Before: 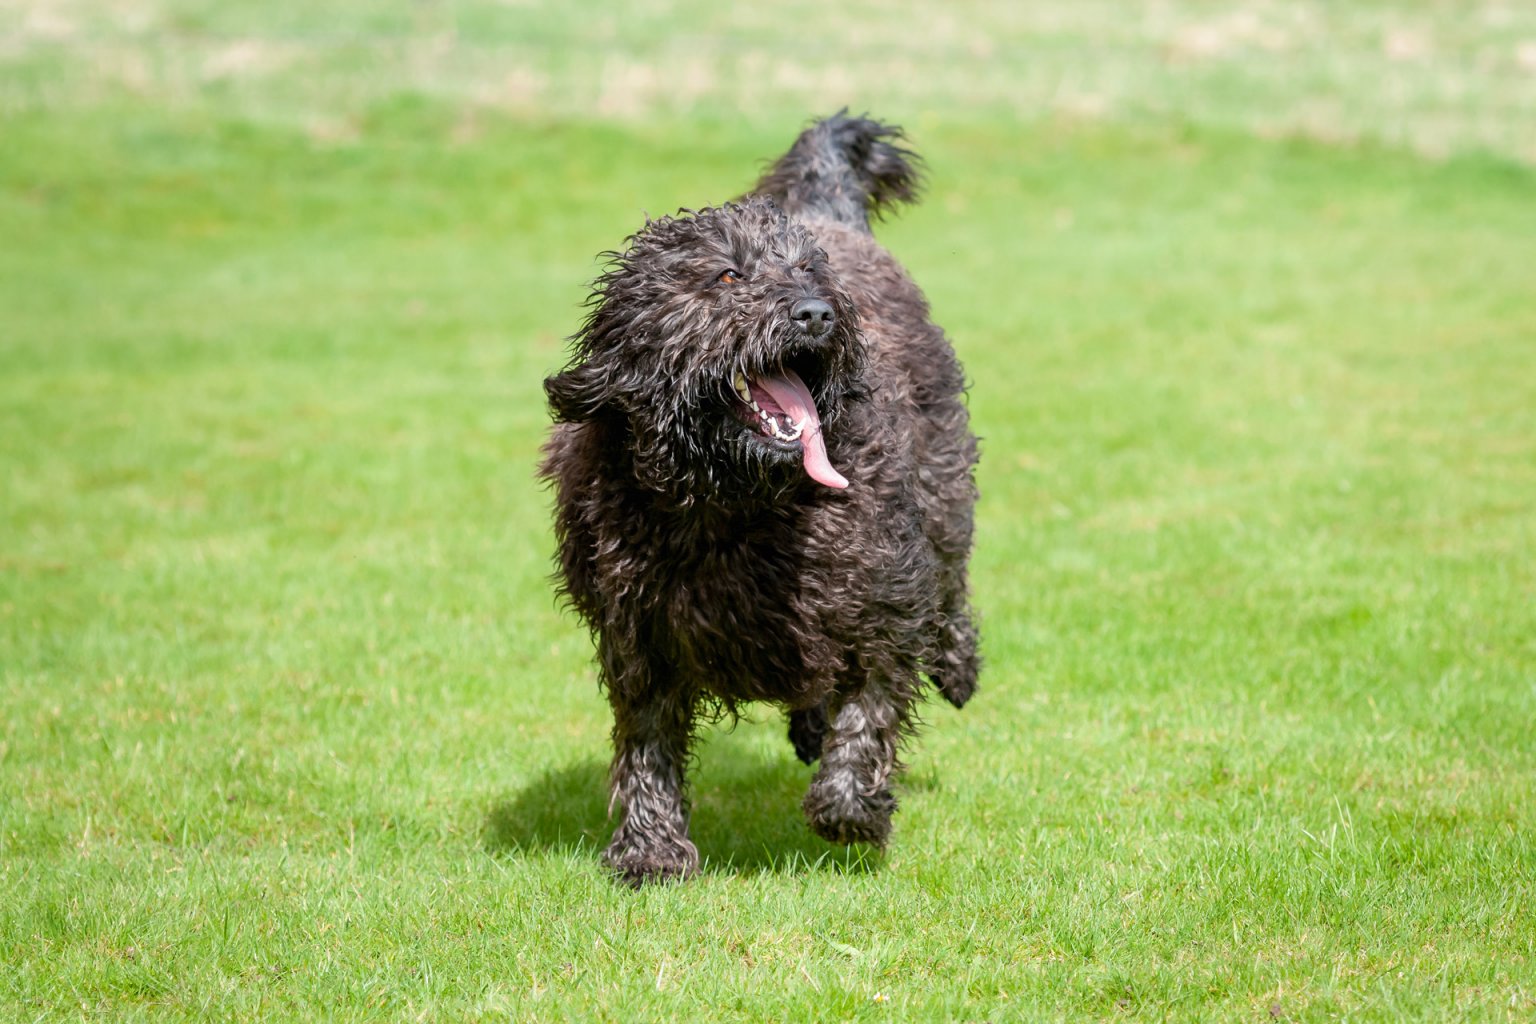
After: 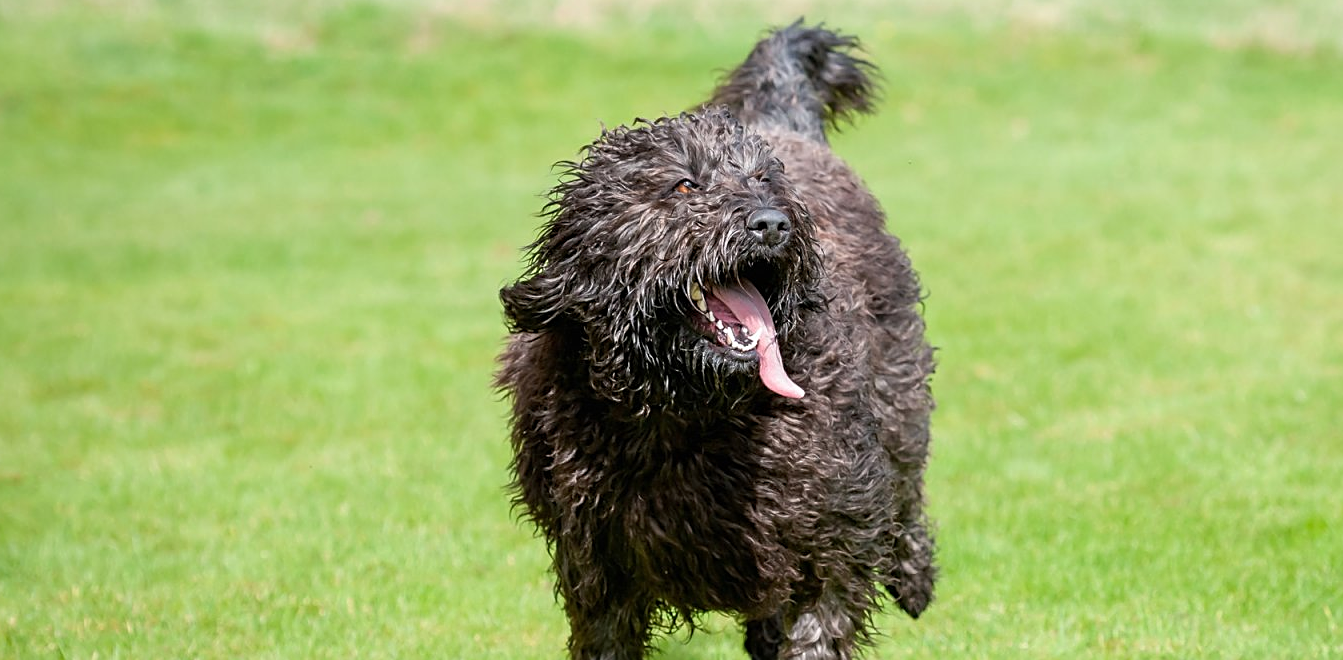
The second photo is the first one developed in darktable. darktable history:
sharpen: on, module defaults
crop: left 2.876%, top 8.853%, right 9.666%, bottom 26.614%
levels: levels [0, 0.499, 1]
